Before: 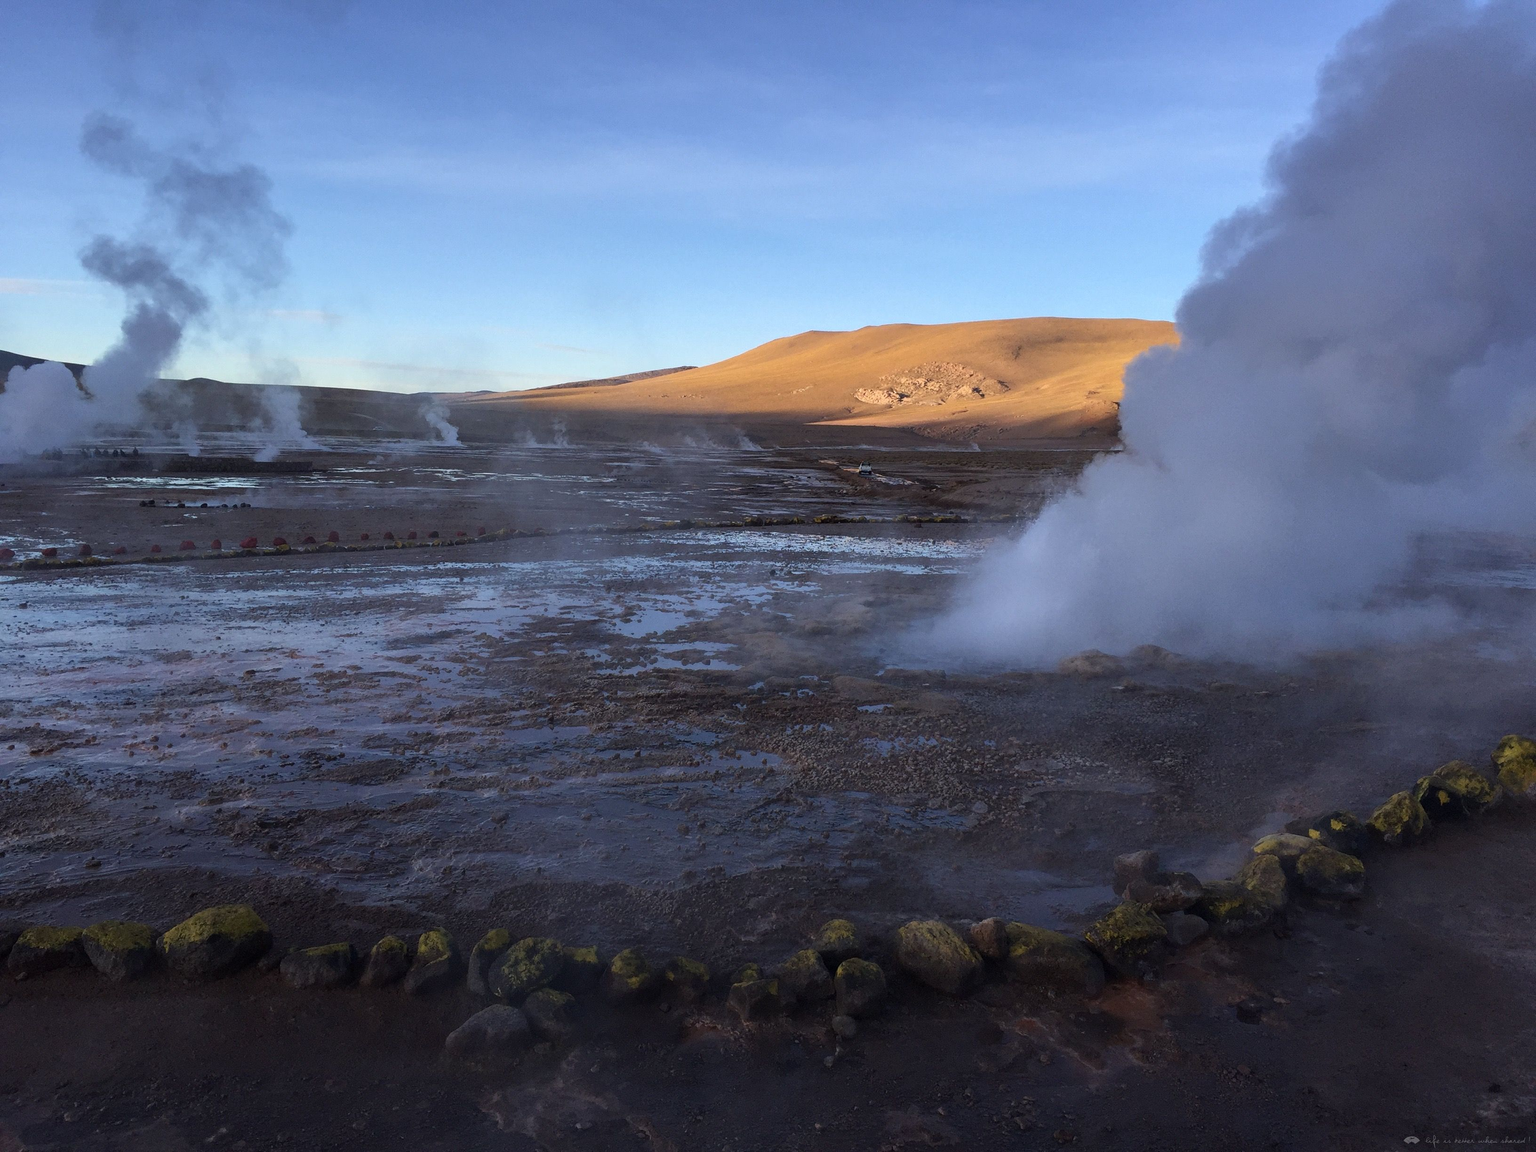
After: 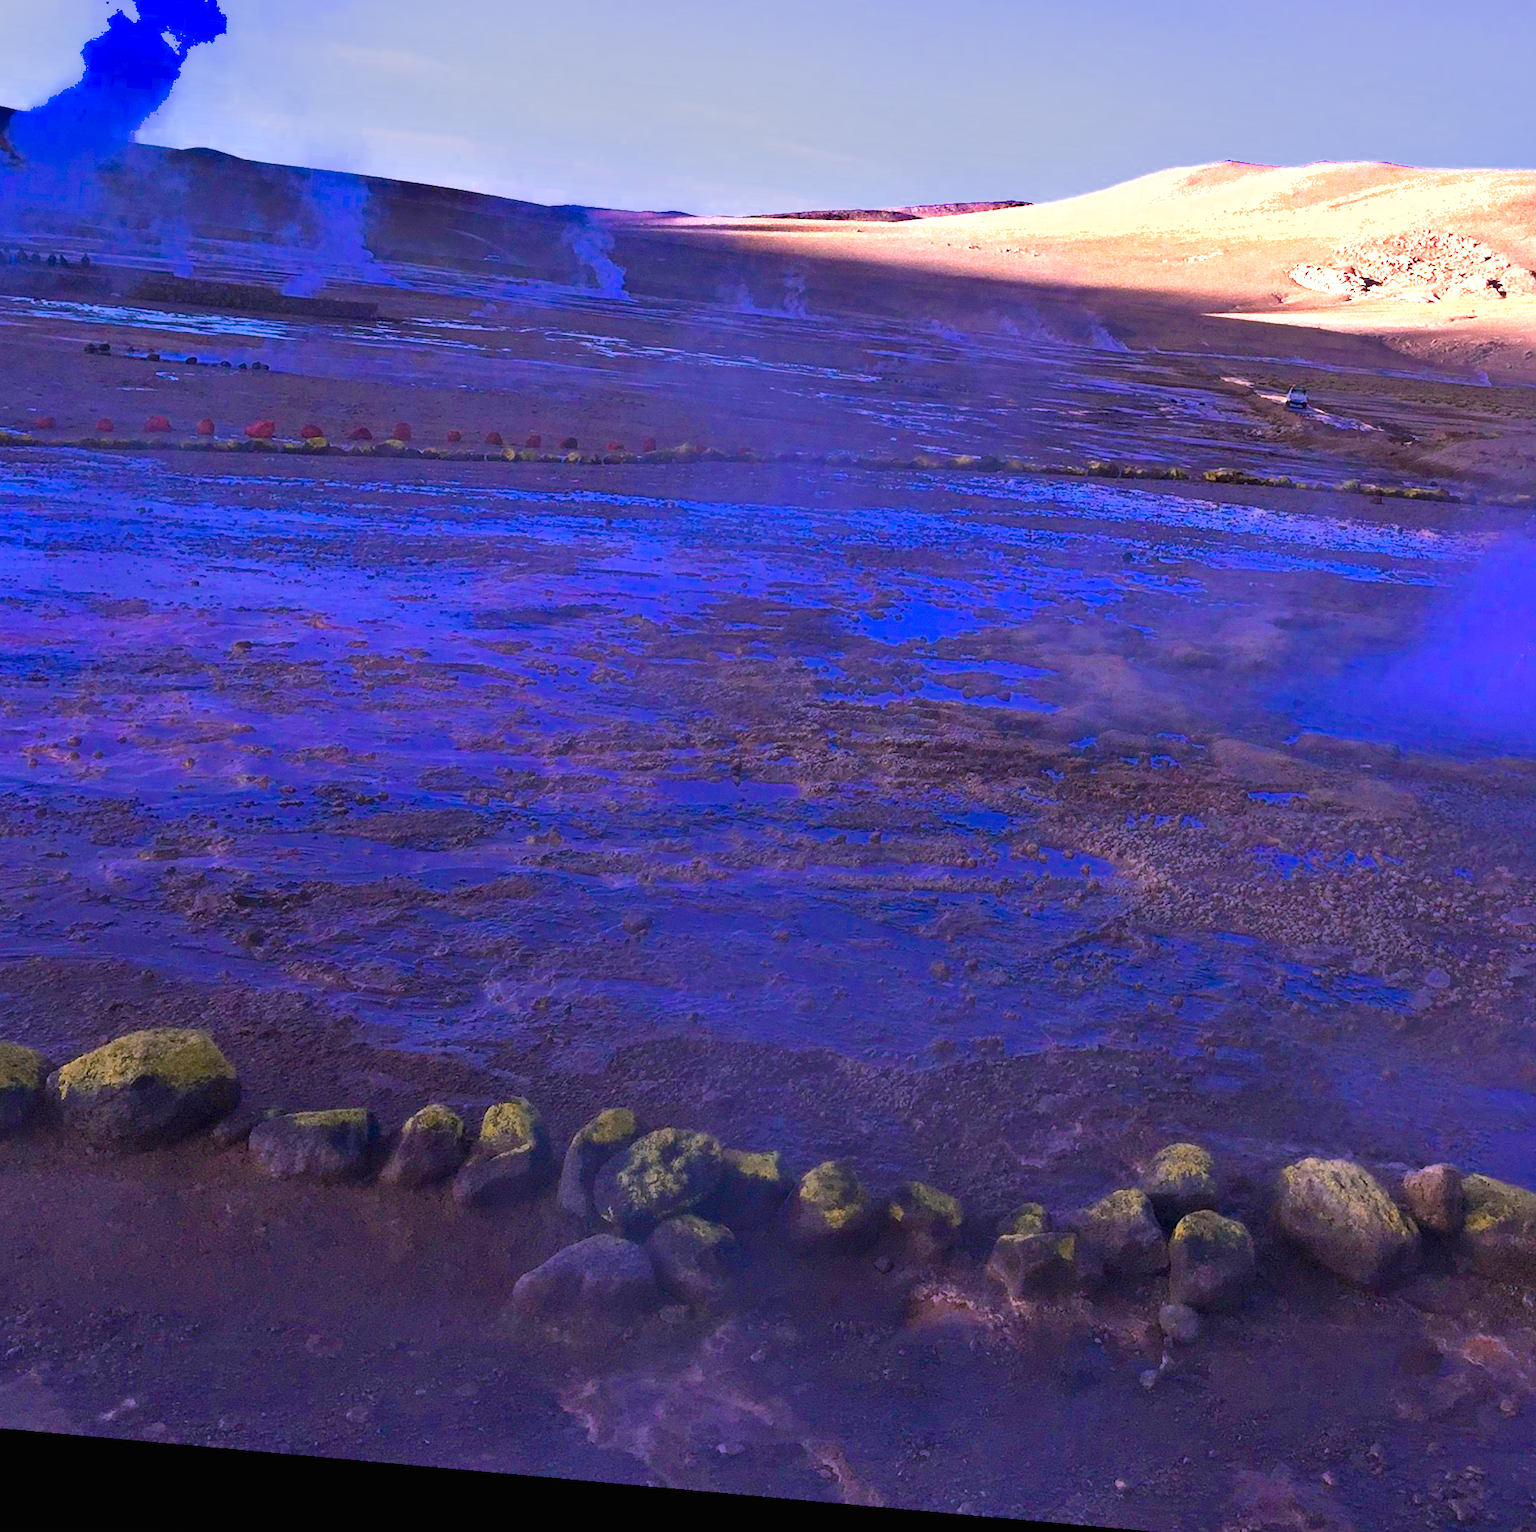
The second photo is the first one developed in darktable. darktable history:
rotate and perspective: rotation 5.12°, automatic cropping off
exposure: black level correction 0, exposure 1.45 EV, compensate exposure bias true, compensate highlight preservation false
crop: left 8.966%, top 23.852%, right 34.699%, bottom 4.703%
color zones: curves: ch0 [(0, 0.553) (0.123, 0.58) (0.23, 0.419) (0.468, 0.155) (0.605, 0.132) (0.723, 0.063) (0.833, 0.172) (0.921, 0.468)]; ch1 [(0.025, 0.645) (0.229, 0.584) (0.326, 0.551) (0.537, 0.446) (0.599, 0.911) (0.708, 1) (0.805, 0.944)]; ch2 [(0.086, 0.468) (0.254, 0.464) (0.638, 0.564) (0.702, 0.592) (0.768, 0.564)]
shadows and highlights: shadows 43.71, white point adjustment -1.46, soften with gaussian
white balance: red 1.042, blue 1.17
